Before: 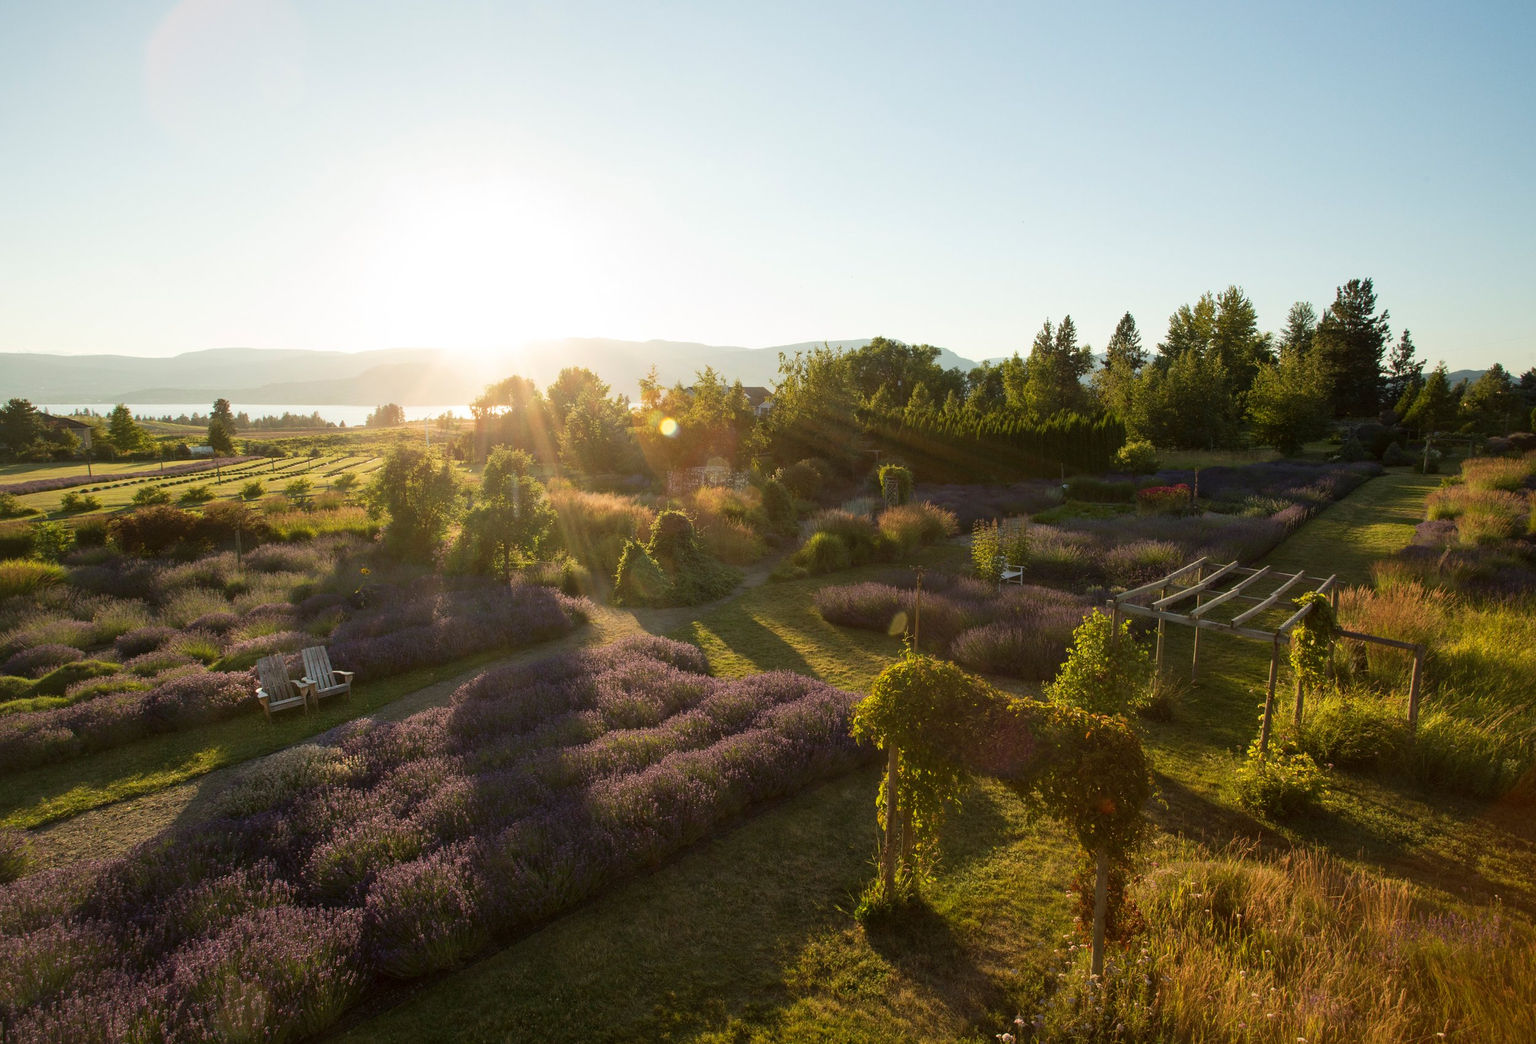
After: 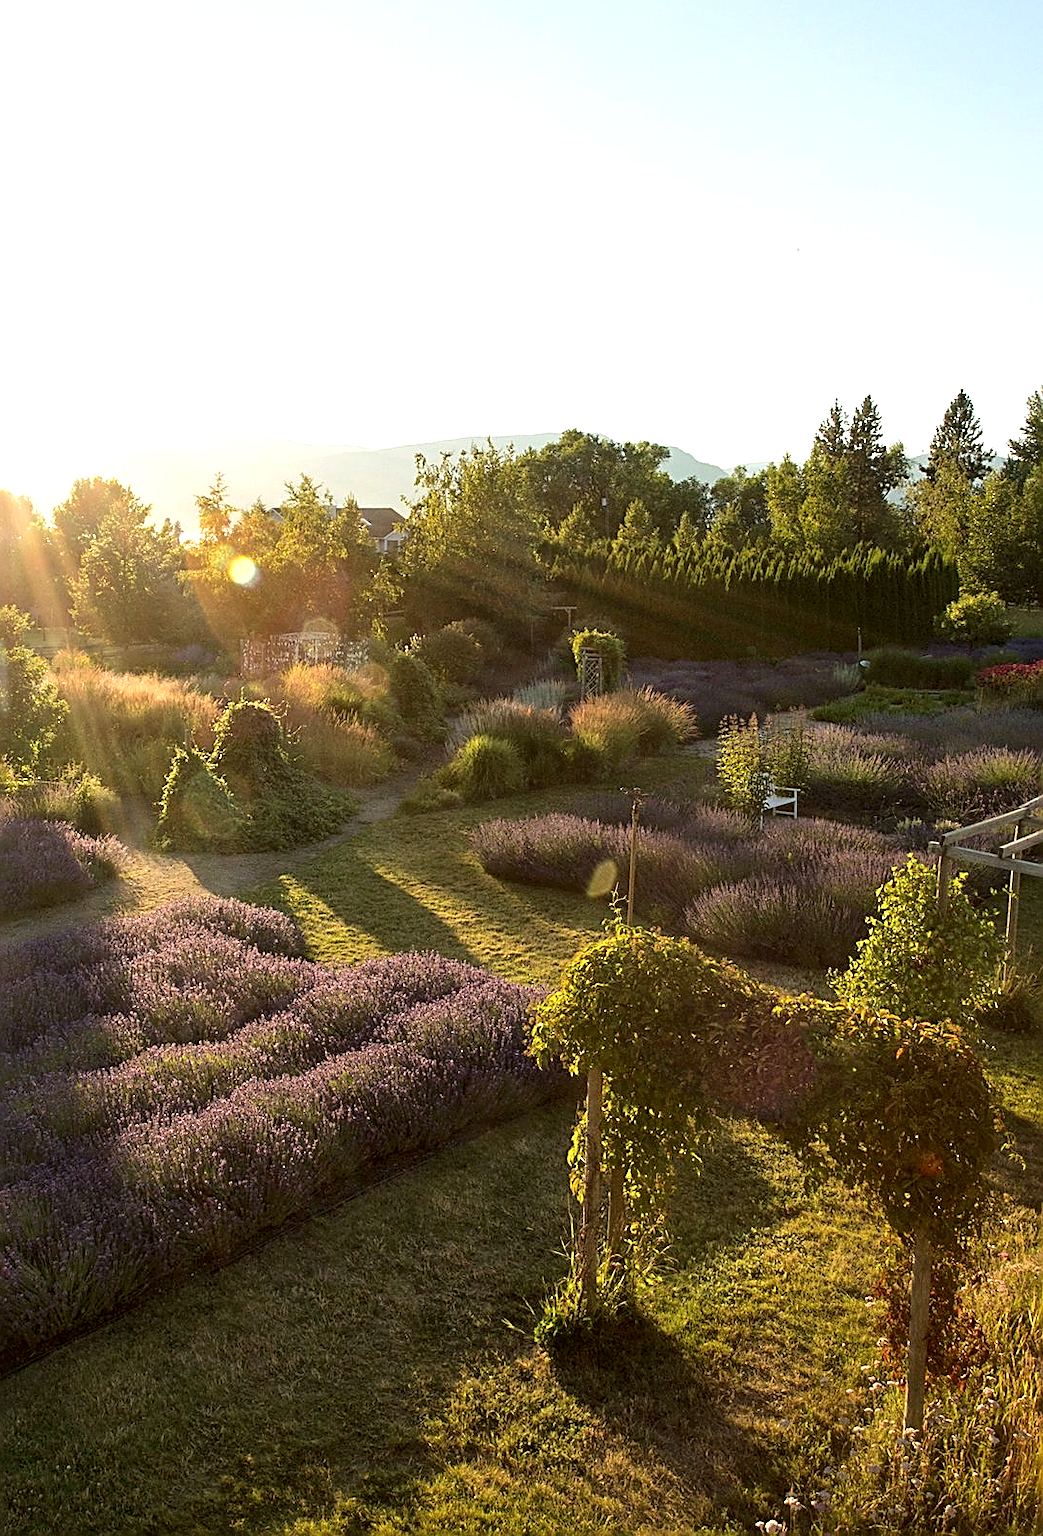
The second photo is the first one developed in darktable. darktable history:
crop: left 33.452%, top 6.025%, right 23.155%
exposure: black level correction 0.001, exposure 0.5 EV, compensate exposure bias true, compensate highlight preservation false
sharpen: amount 1
local contrast: mode bilateral grid, contrast 20, coarseness 100, detail 150%, midtone range 0.2
